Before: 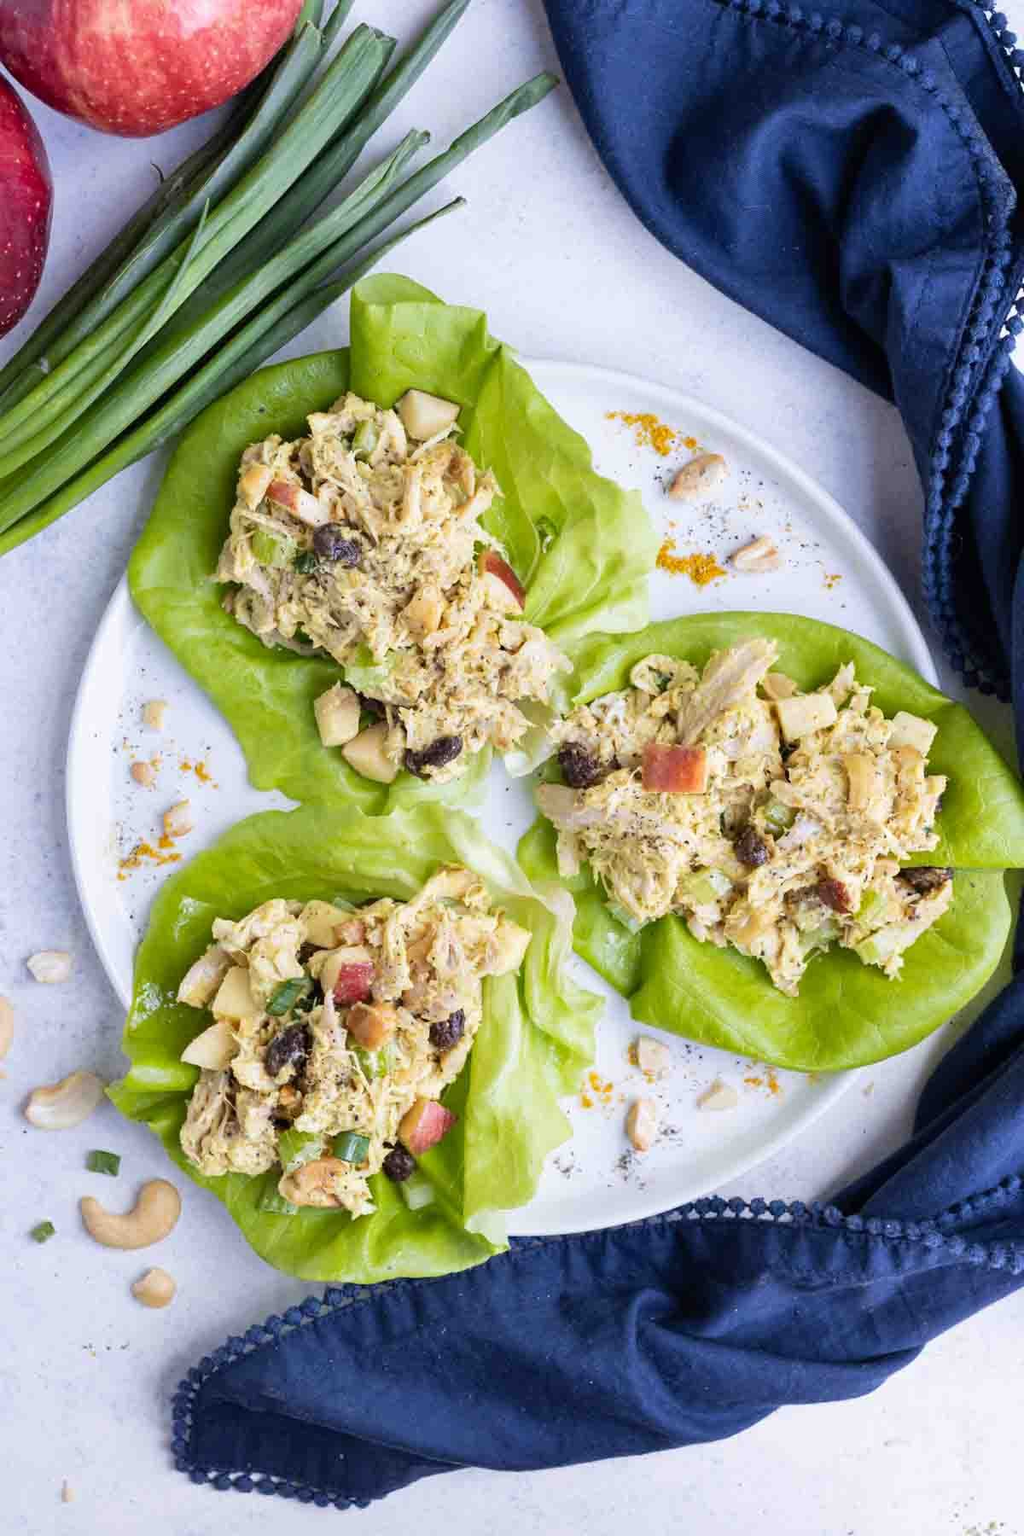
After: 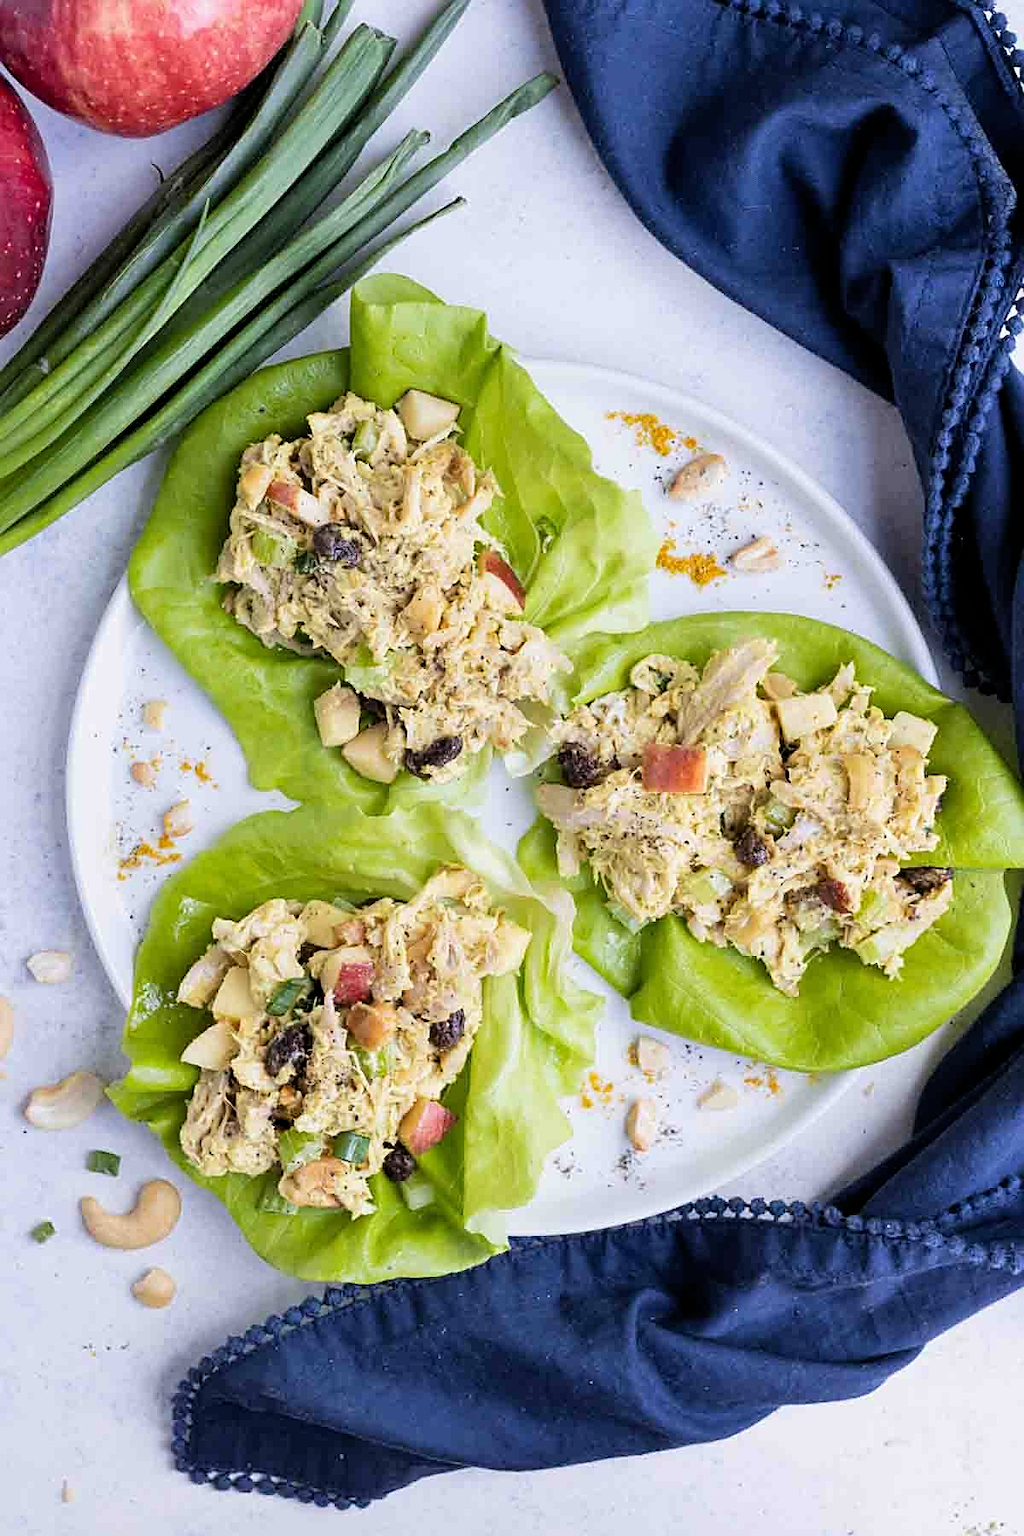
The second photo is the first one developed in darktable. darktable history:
sharpen: amount 0.495
filmic rgb: middle gray luminance 18.33%, black relative exposure -11.44 EV, white relative exposure 2.59 EV, target black luminance 0%, hardness 8.41, latitude 98.64%, contrast 1.085, shadows ↔ highlights balance 0.323%, color science v5 (2021), contrast in shadows safe, contrast in highlights safe
